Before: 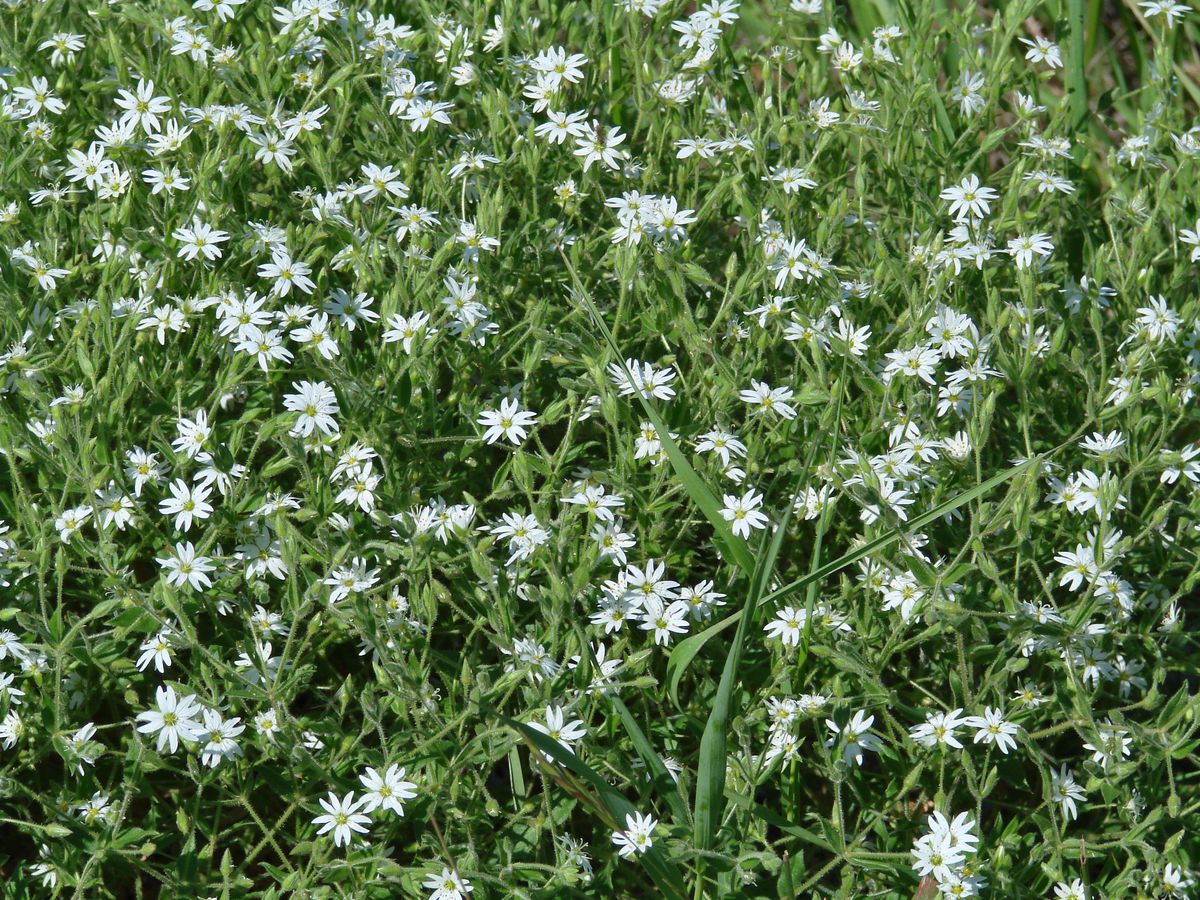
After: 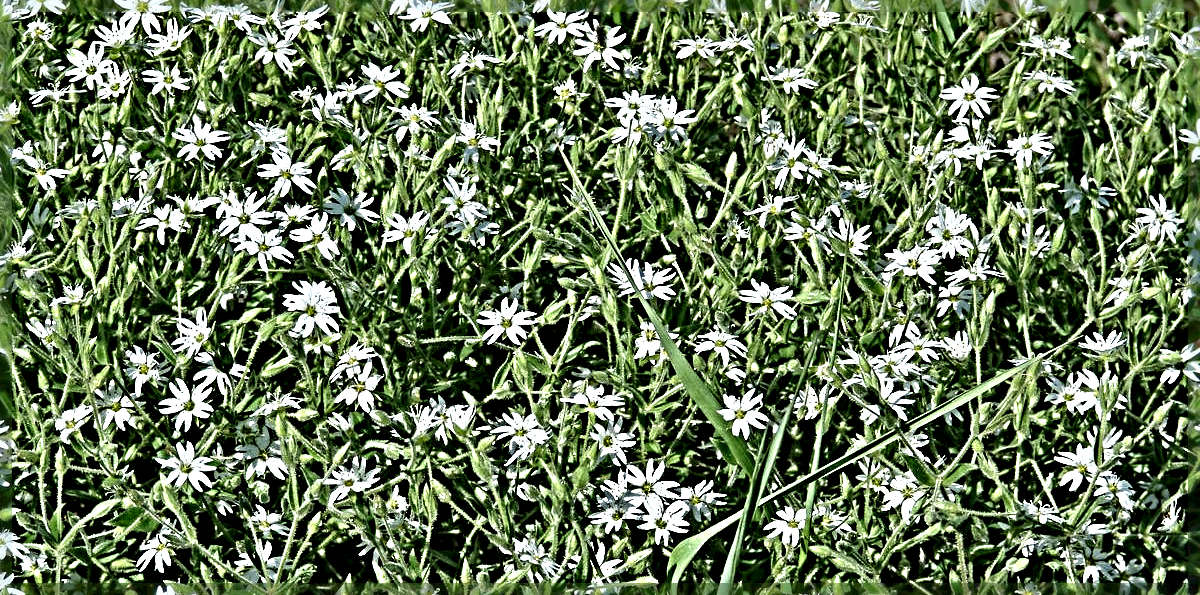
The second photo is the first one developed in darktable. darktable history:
crop: top 11.146%, bottom 22.635%
contrast equalizer: y [[0.546, 0.552, 0.554, 0.554, 0.552, 0.546], [0.5 ×6], [0.5 ×6], [0 ×6], [0 ×6]]
sharpen: radius 6.249, amount 1.783, threshold 0.091
